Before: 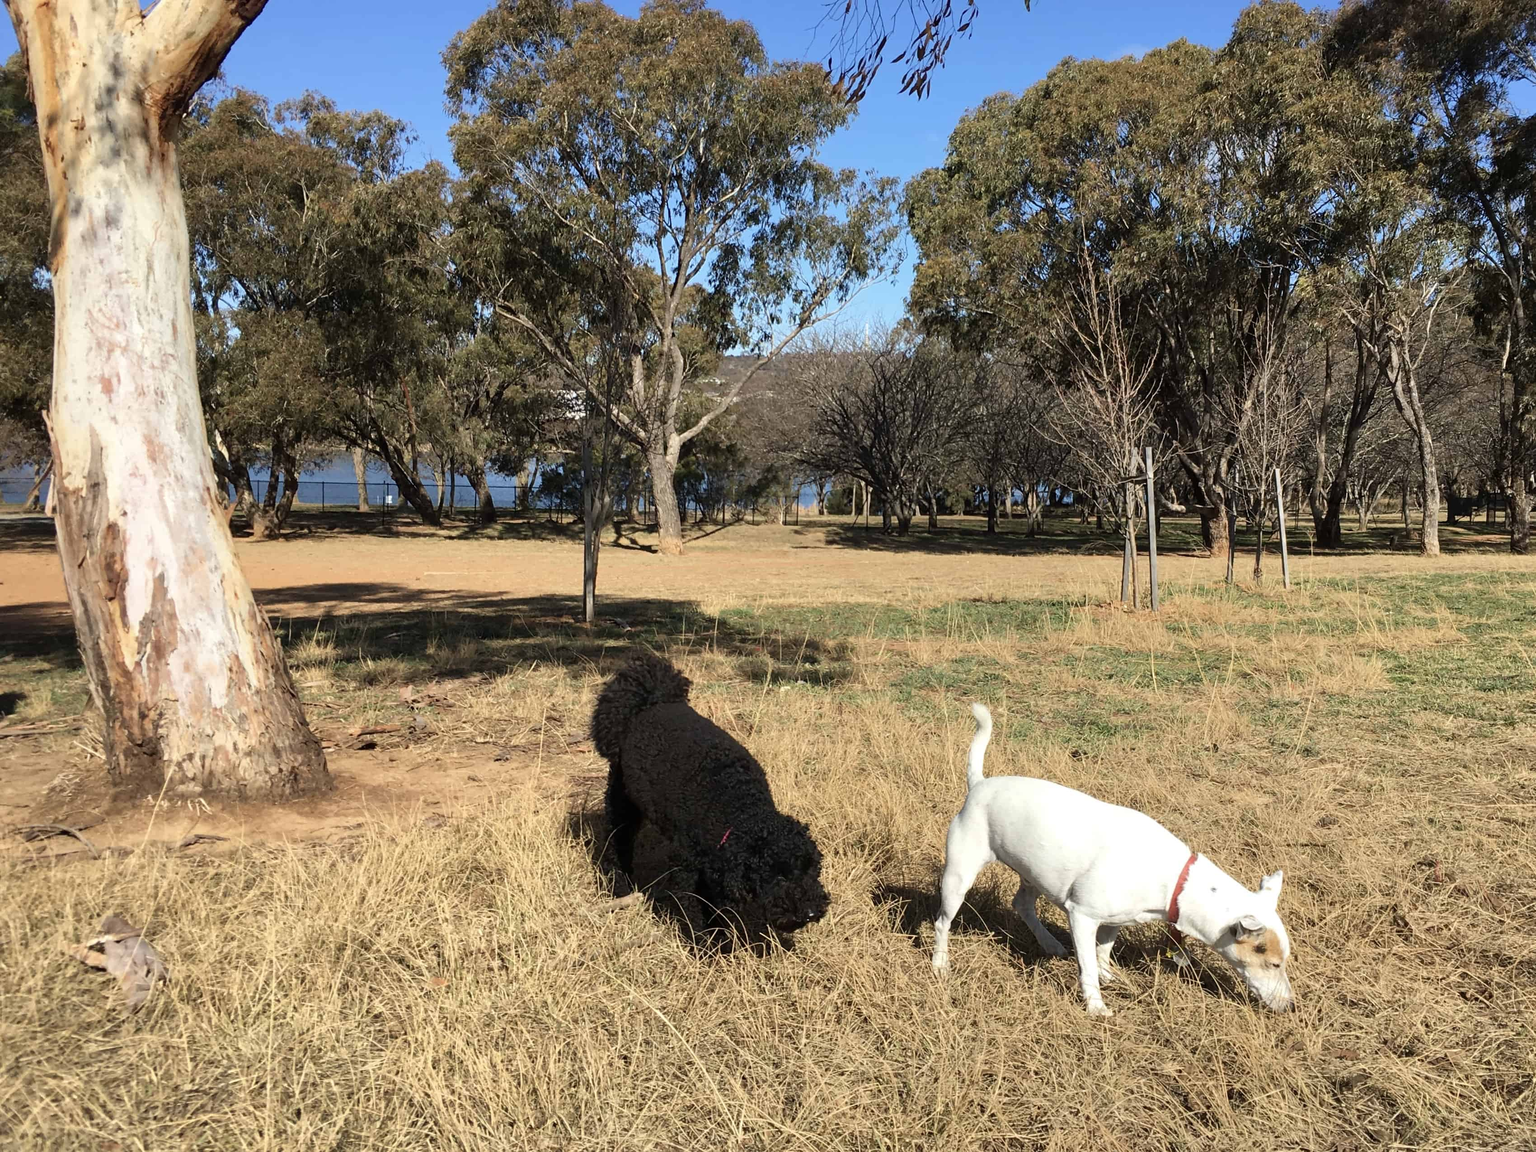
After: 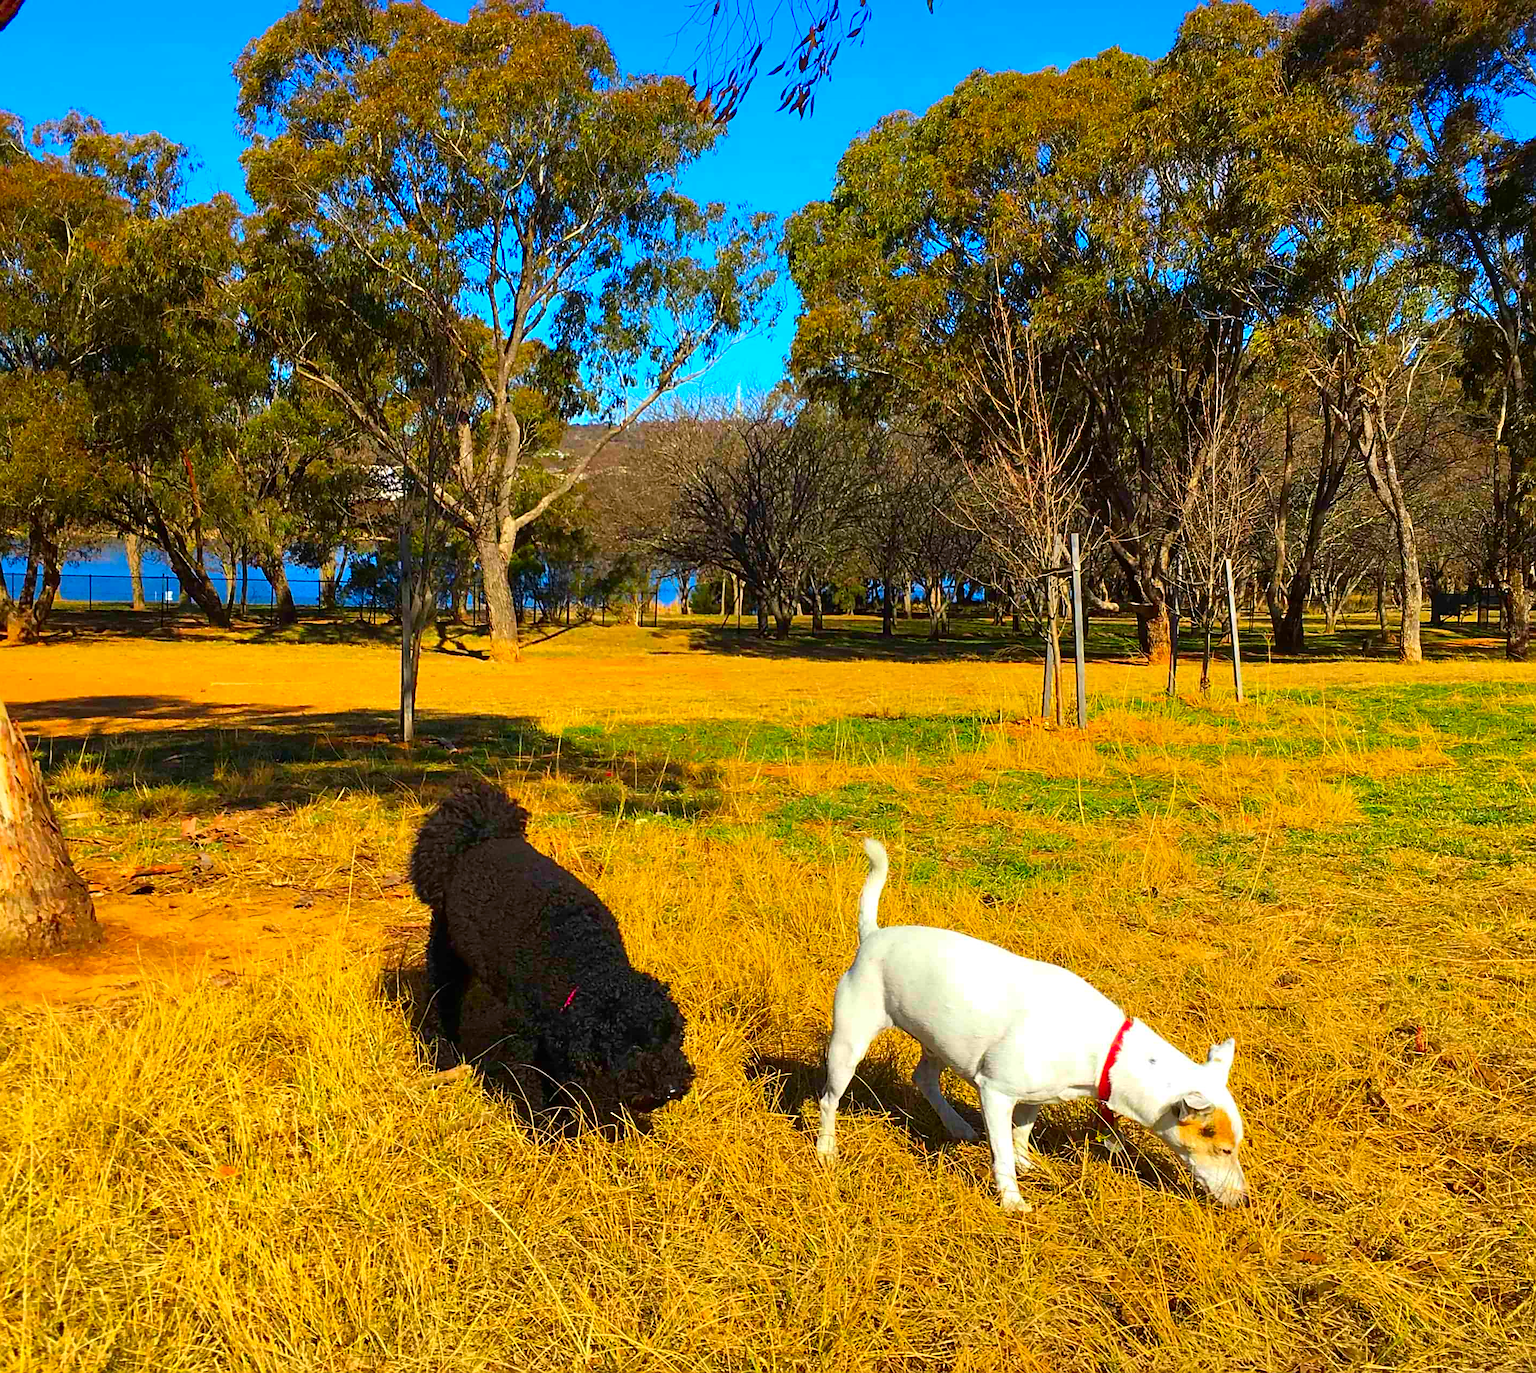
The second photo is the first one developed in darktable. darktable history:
sharpen: on, module defaults
tone equalizer: -8 EV 0.06 EV, smoothing diameter 25%, edges refinement/feathering 10, preserve details guided filter
color correction: saturation 3
crop: left 16.145%
